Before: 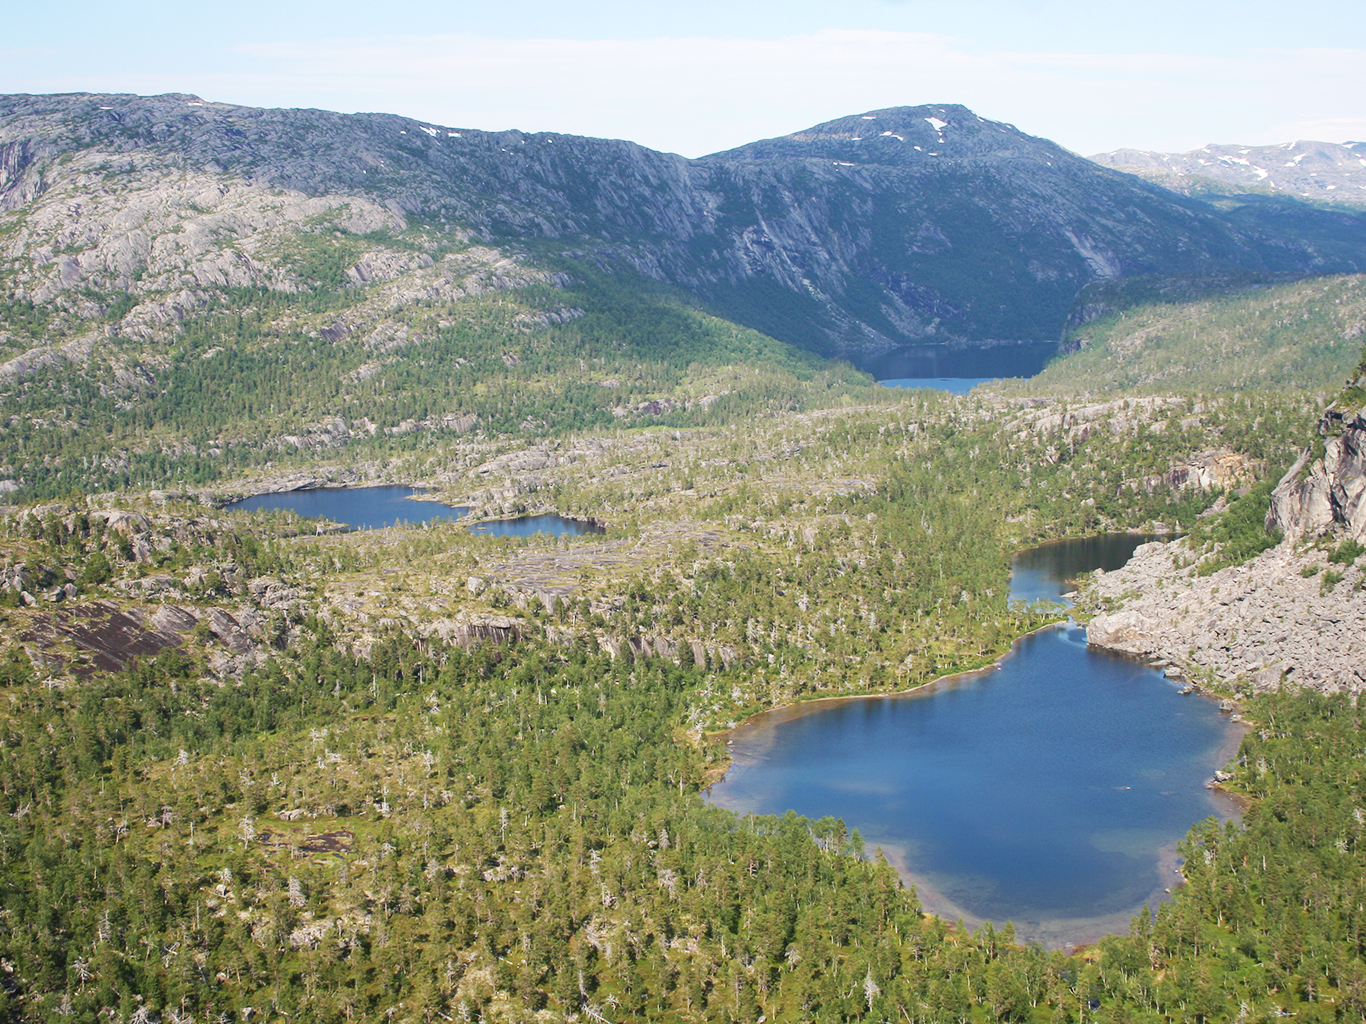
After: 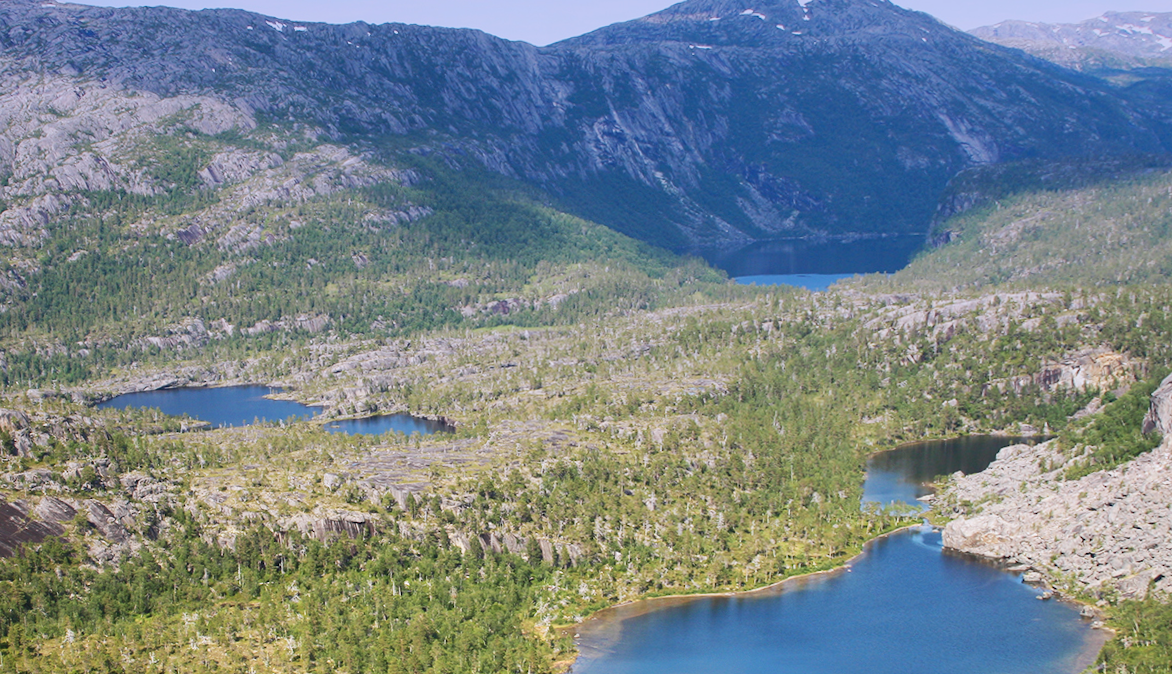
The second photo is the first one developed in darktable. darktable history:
color zones: curves: ch0 [(0, 0.558) (0.143, 0.559) (0.286, 0.529) (0.429, 0.505) (0.571, 0.5) (0.714, 0.5) (0.857, 0.5) (1, 0.558)]; ch1 [(0, 0.469) (0.01, 0.469) (0.12, 0.446) (0.248, 0.469) (0.5, 0.5) (0.748, 0.5) (0.99, 0.469) (1, 0.469)]
crop: left 5.596%, top 10.314%, right 3.534%, bottom 19.395%
contrast brightness saturation: contrast 0.1, brightness 0.03, saturation 0.09
rotate and perspective: rotation 0.062°, lens shift (vertical) 0.115, lens shift (horizontal) -0.133, crop left 0.047, crop right 0.94, crop top 0.061, crop bottom 0.94
graduated density: hue 238.83°, saturation 50%
